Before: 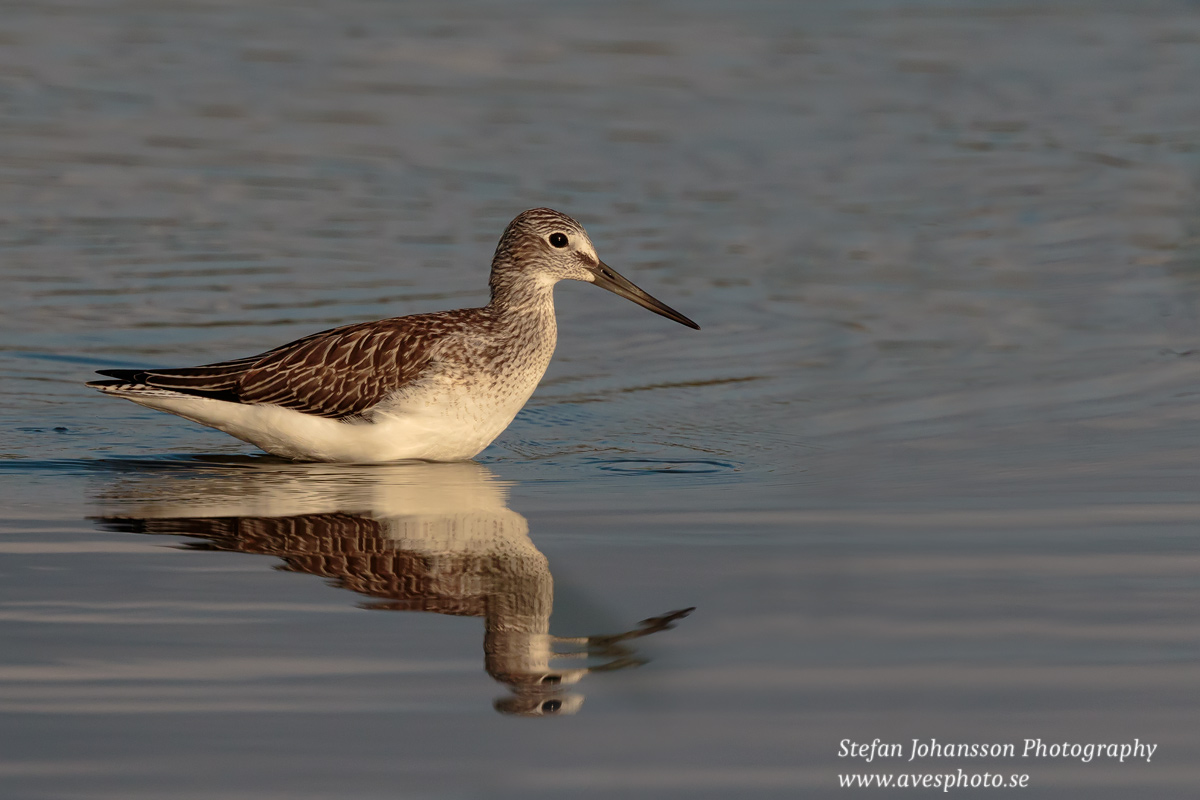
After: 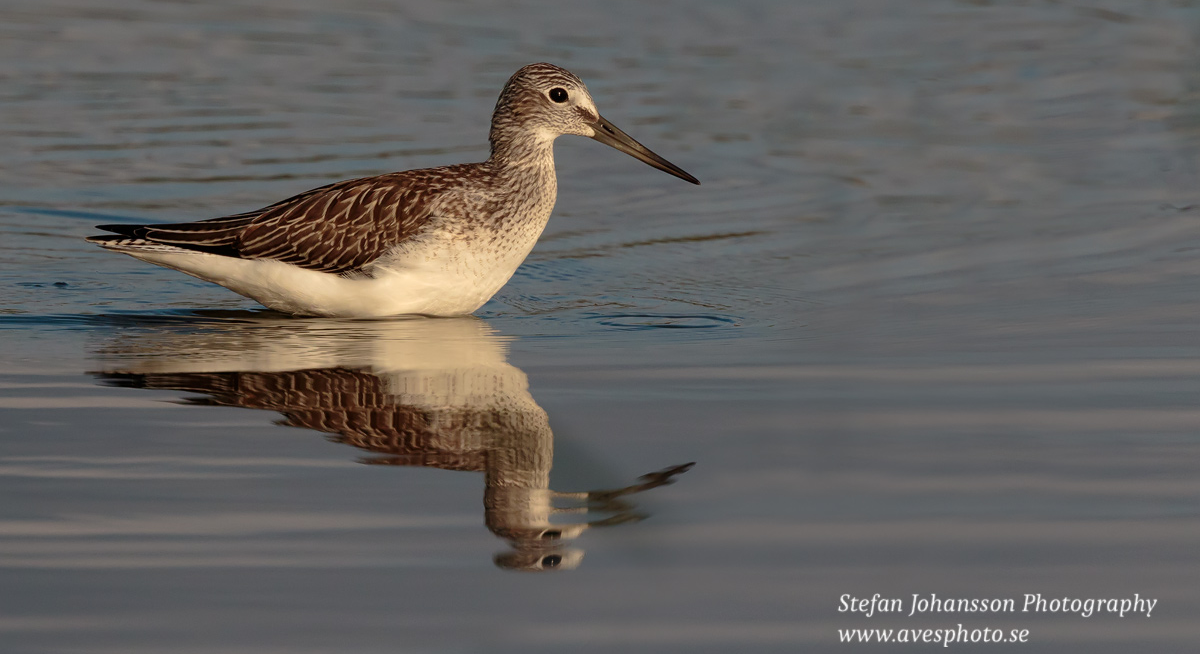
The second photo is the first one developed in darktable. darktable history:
crop and rotate: top 18.19%
tone equalizer: on, module defaults
